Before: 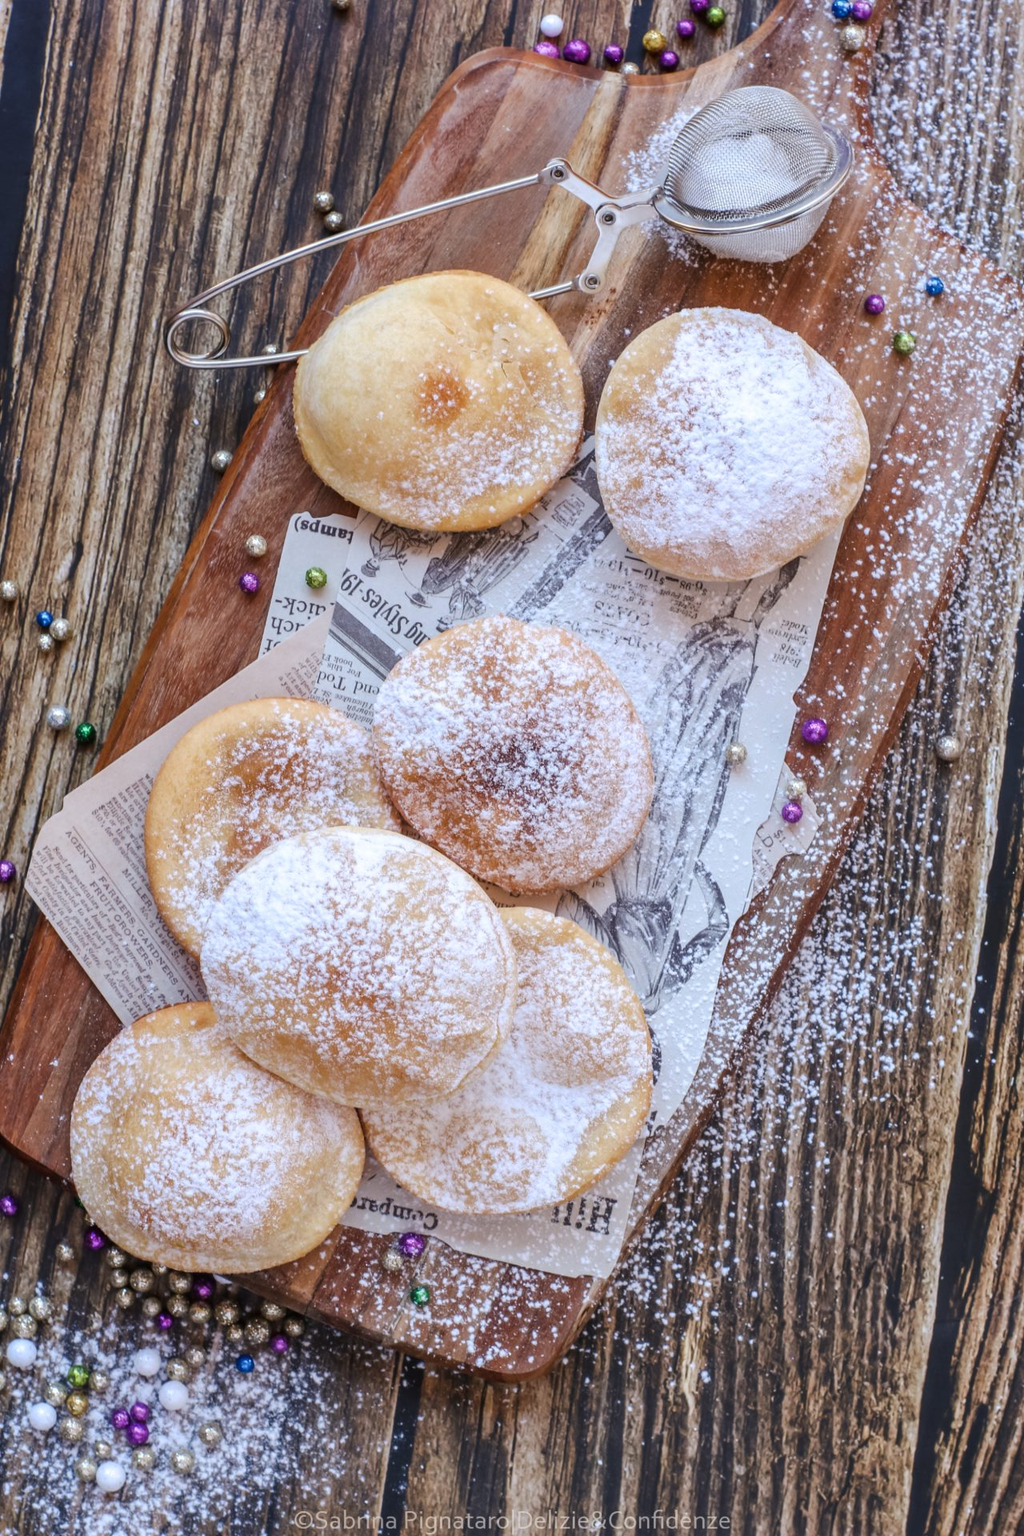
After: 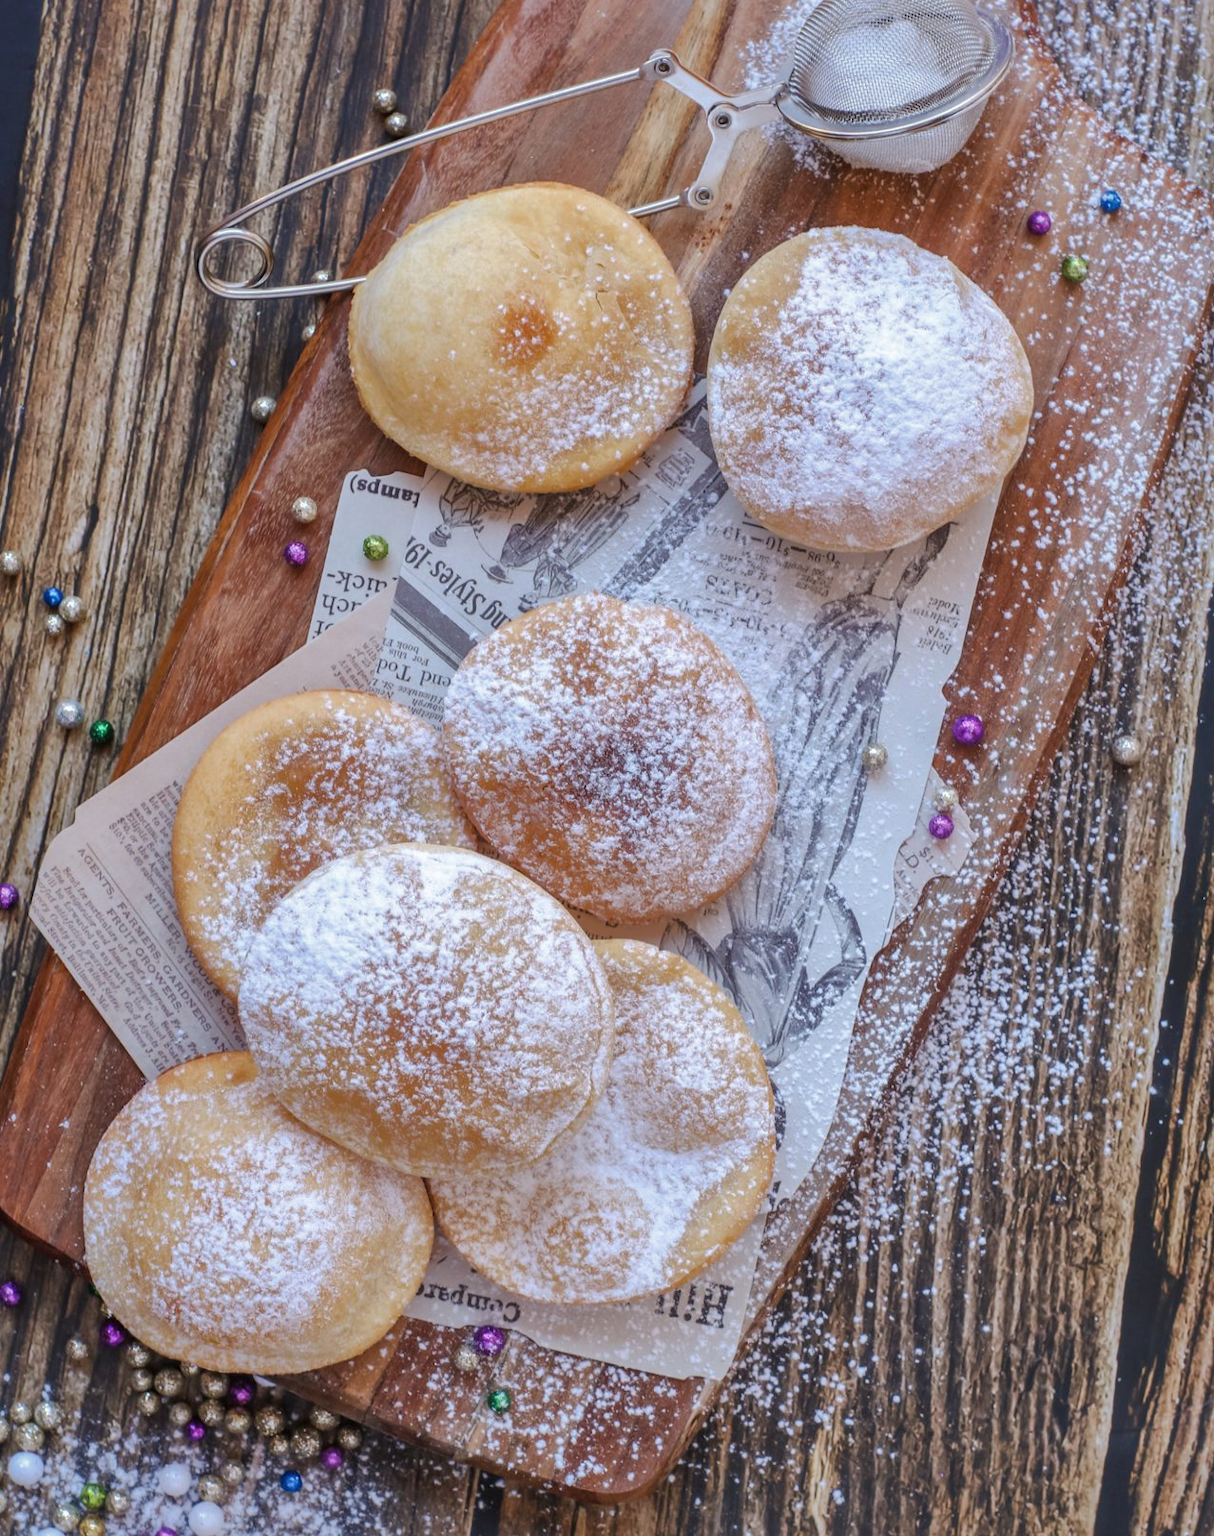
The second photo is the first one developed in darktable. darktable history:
crop: top 7.625%, bottom 8.027%
shadows and highlights: shadows 40, highlights -60
